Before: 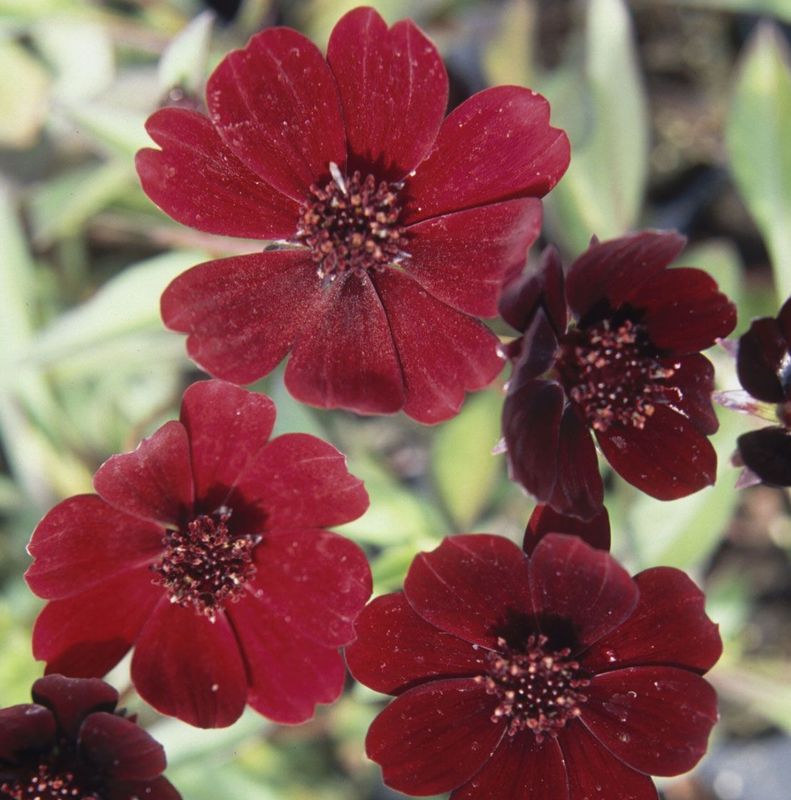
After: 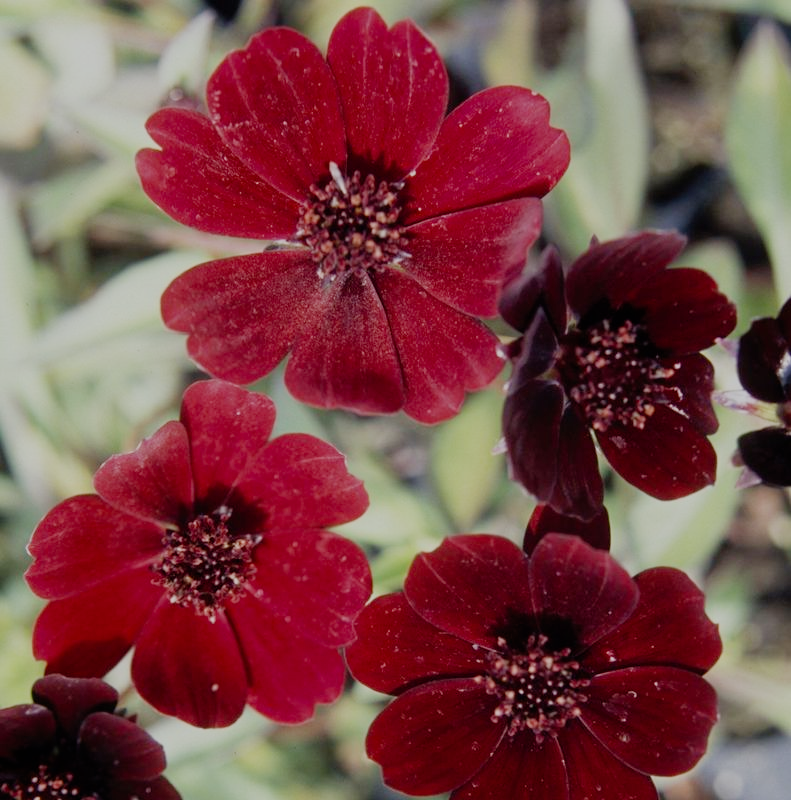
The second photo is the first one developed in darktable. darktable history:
filmic rgb: middle gray luminance 29.96%, black relative exposure -8.9 EV, white relative exposure 6.99 EV, target black luminance 0%, hardness 2.94, latitude 1.35%, contrast 0.962, highlights saturation mix 3.83%, shadows ↔ highlights balance 12.33%, preserve chrominance no, color science v5 (2021)
